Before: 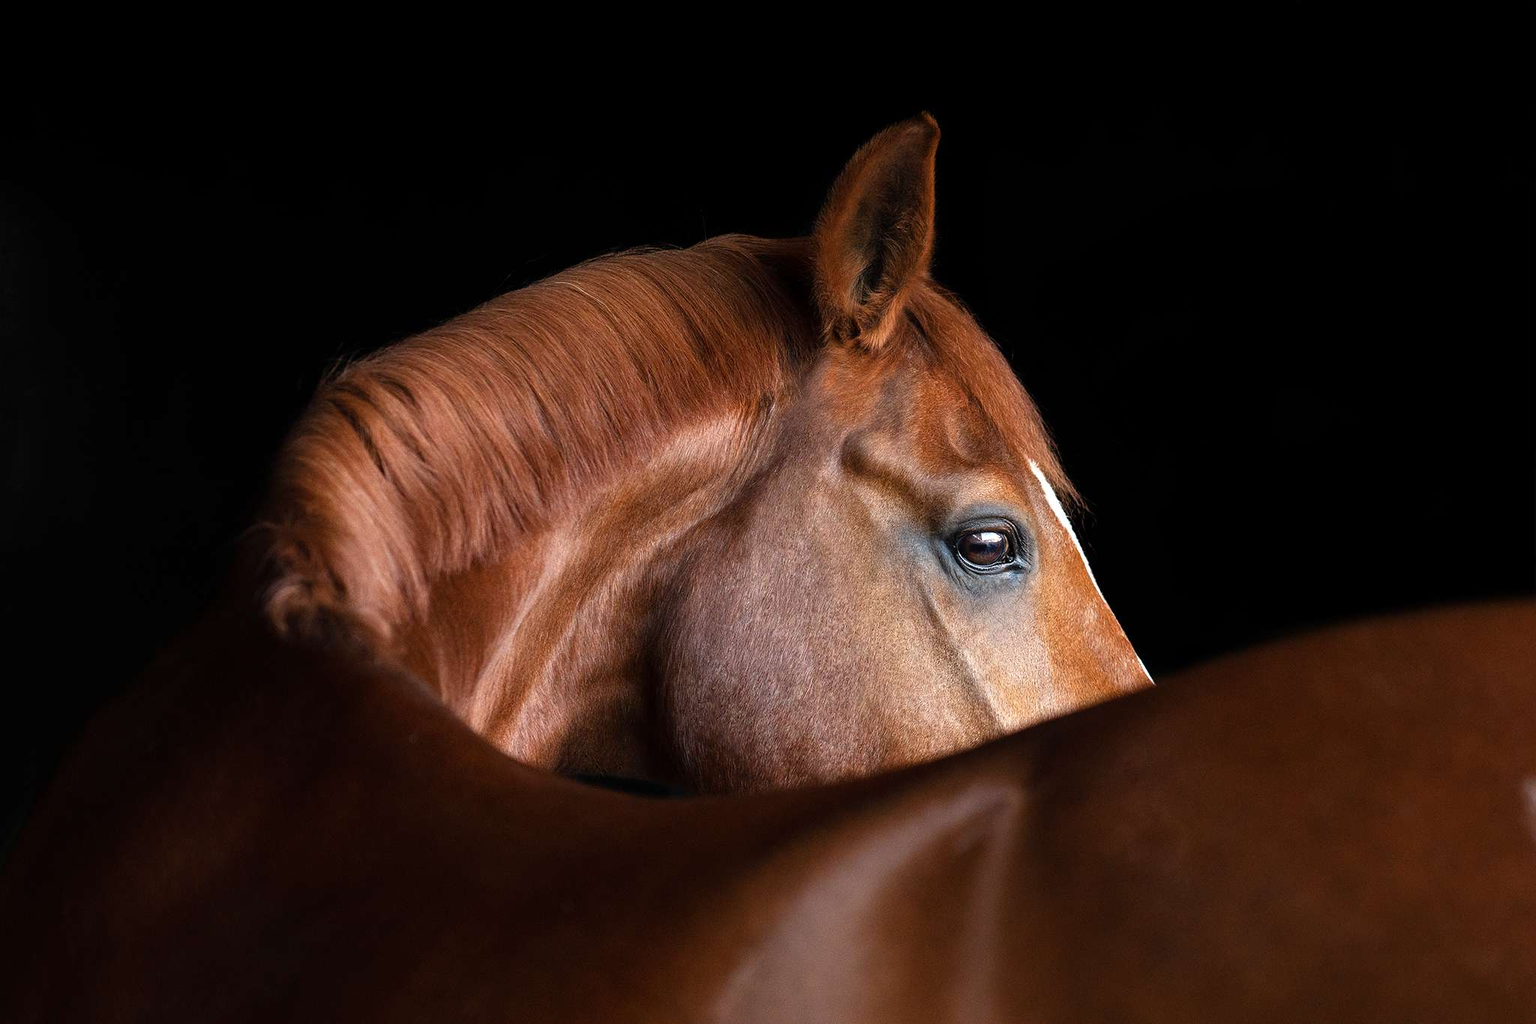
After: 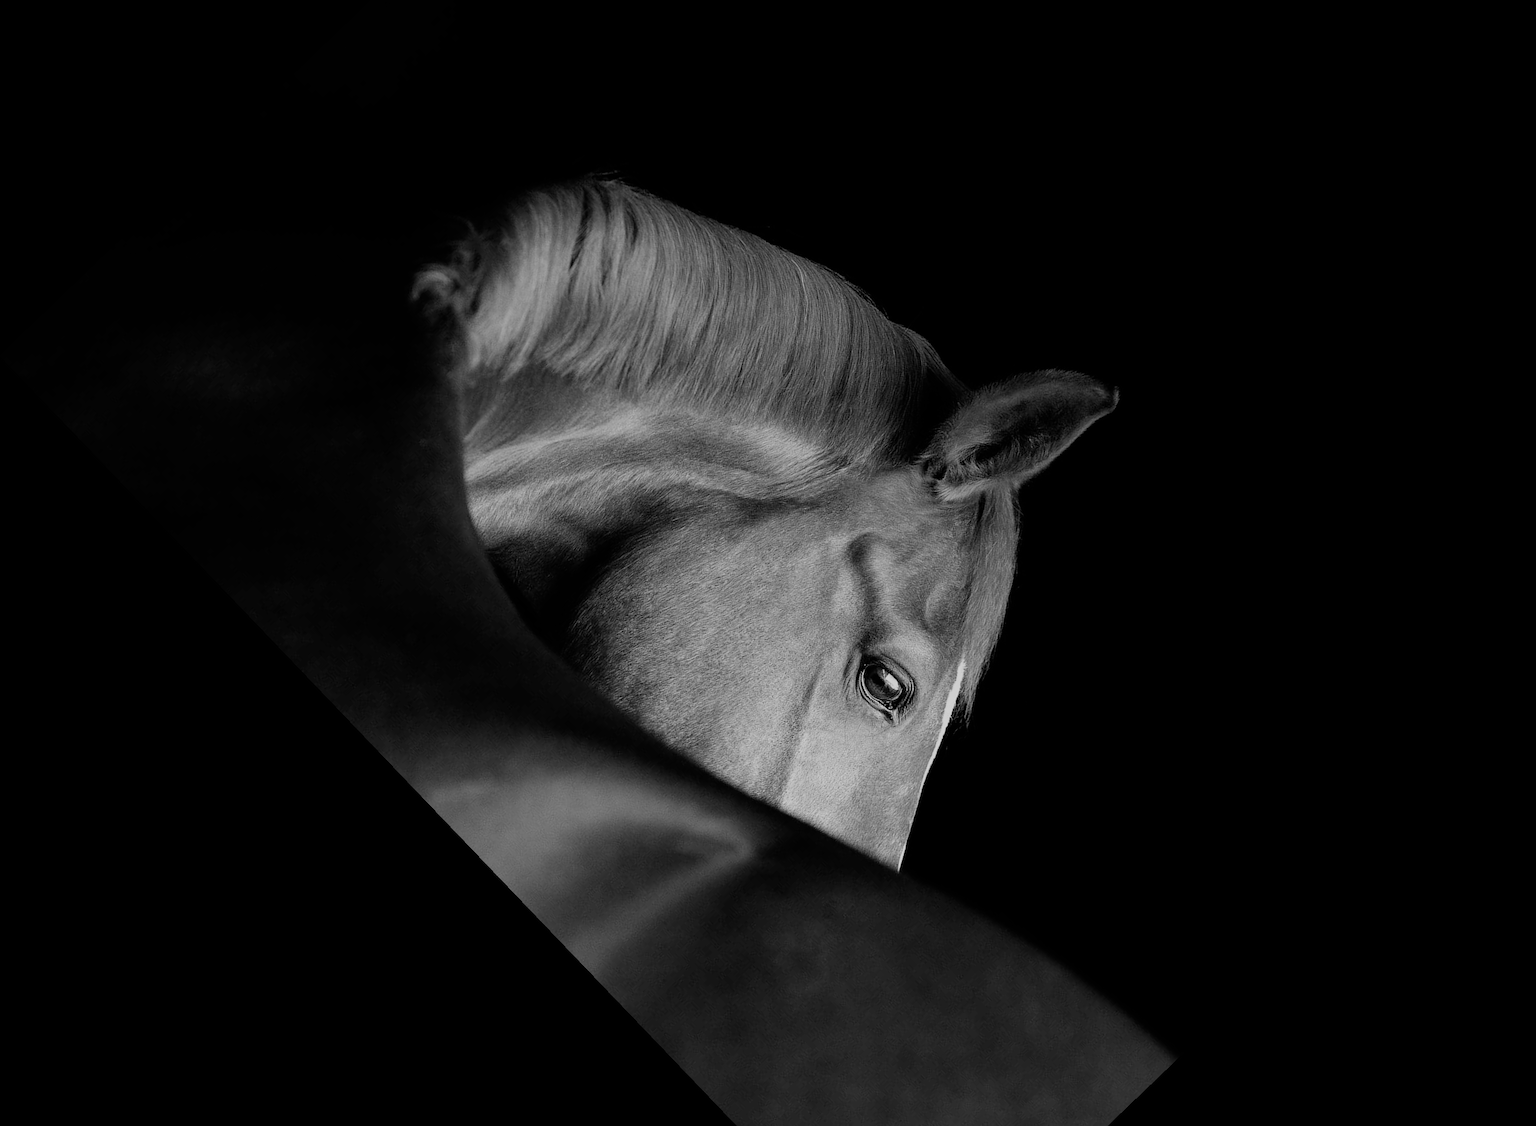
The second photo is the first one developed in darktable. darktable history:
filmic rgb: black relative exposure -6.98 EV, white relative exposure 5.63 EV, hardness 2.86
crop and rotate: angle -46.26°, top 16.234%, right 0.912%, bottom 11.704%
exposure: black level correction 0, exposure 0.3 EV, compensate highlight preservation false
monochrome: a -35.87, b 49.73, size 1.7
color balance rgb: perceptual saturation grading › global saturation 30%, global vibrance 20%
